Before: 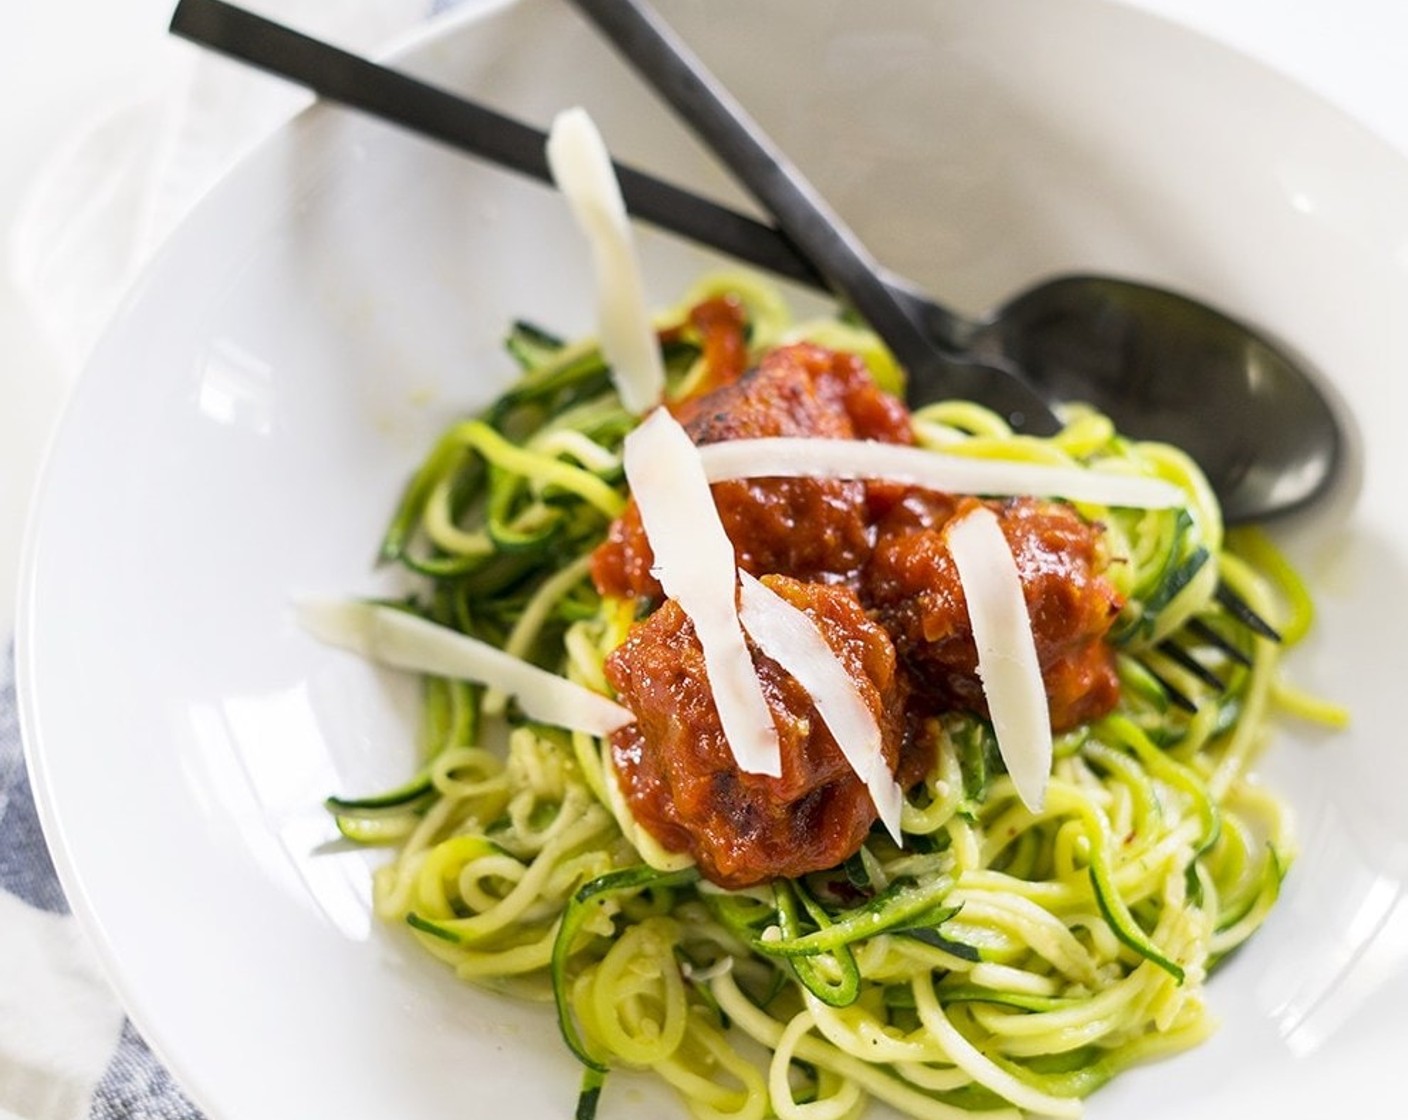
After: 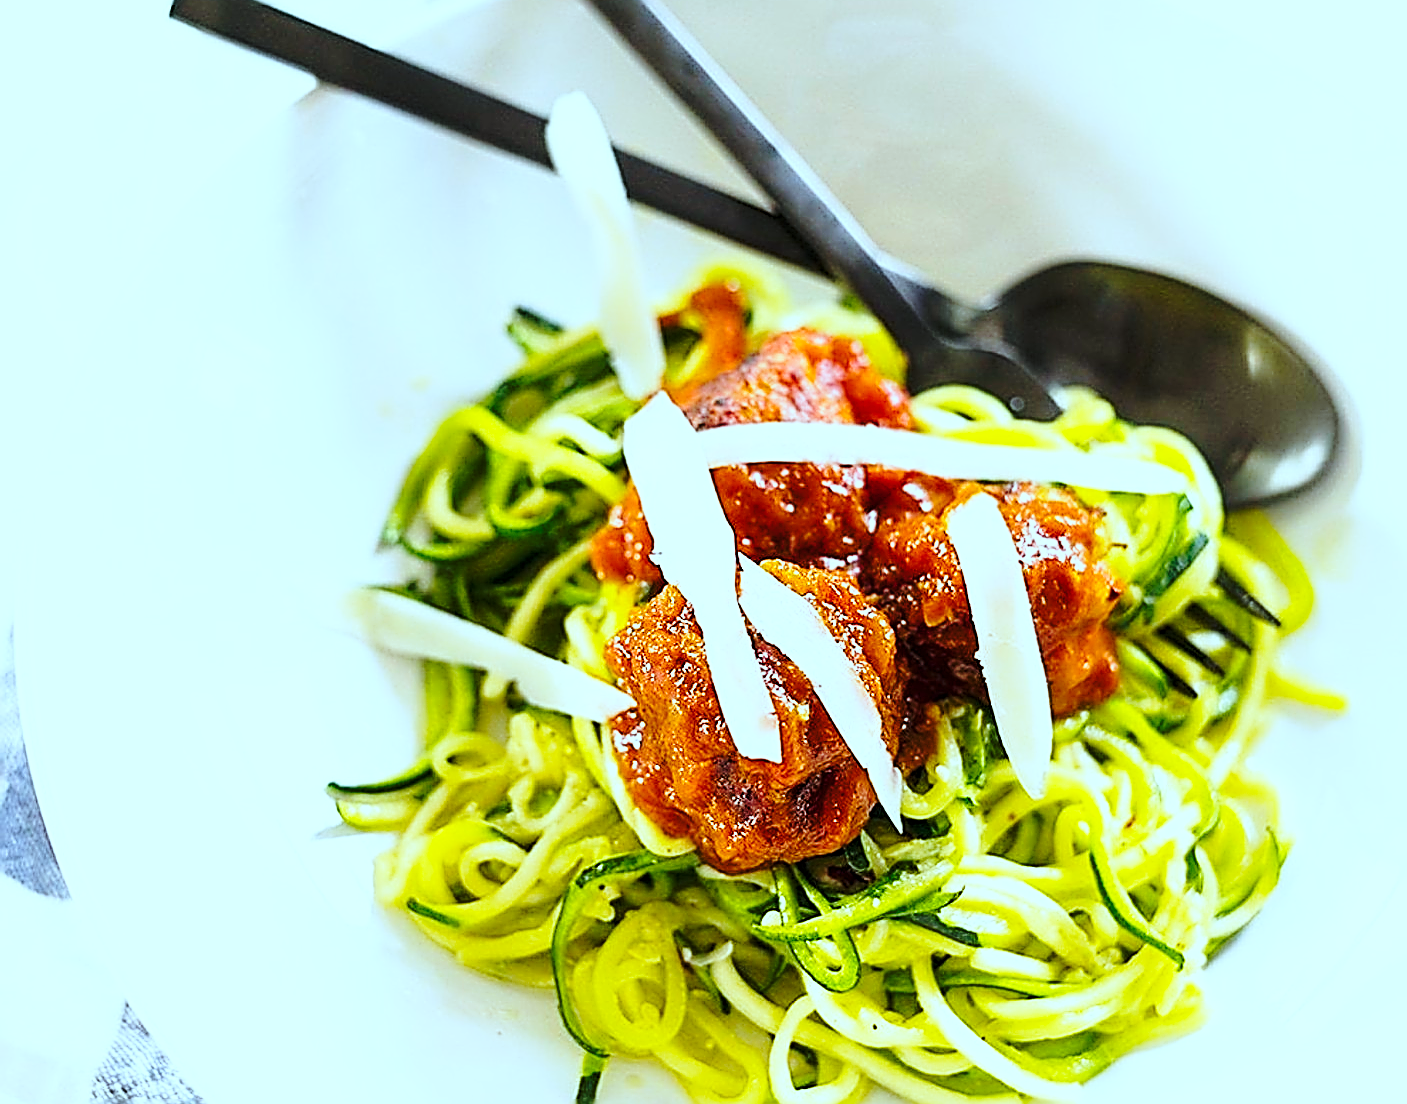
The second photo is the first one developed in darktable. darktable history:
crop: top 1.388%, right 0.02%
sharpen: amount 1.854
base curve: curves: ch0 [(0, 0) (0.036, 0.037) (0.121, 0.228) (0.46, 0.76) (0.859, 0.983) (1, 1)], preserve colors none
color balance rgb: perceptual saturation grading › global saturation 29.765%
color correction: highlights a* -11.37, highlights b* -15.13
